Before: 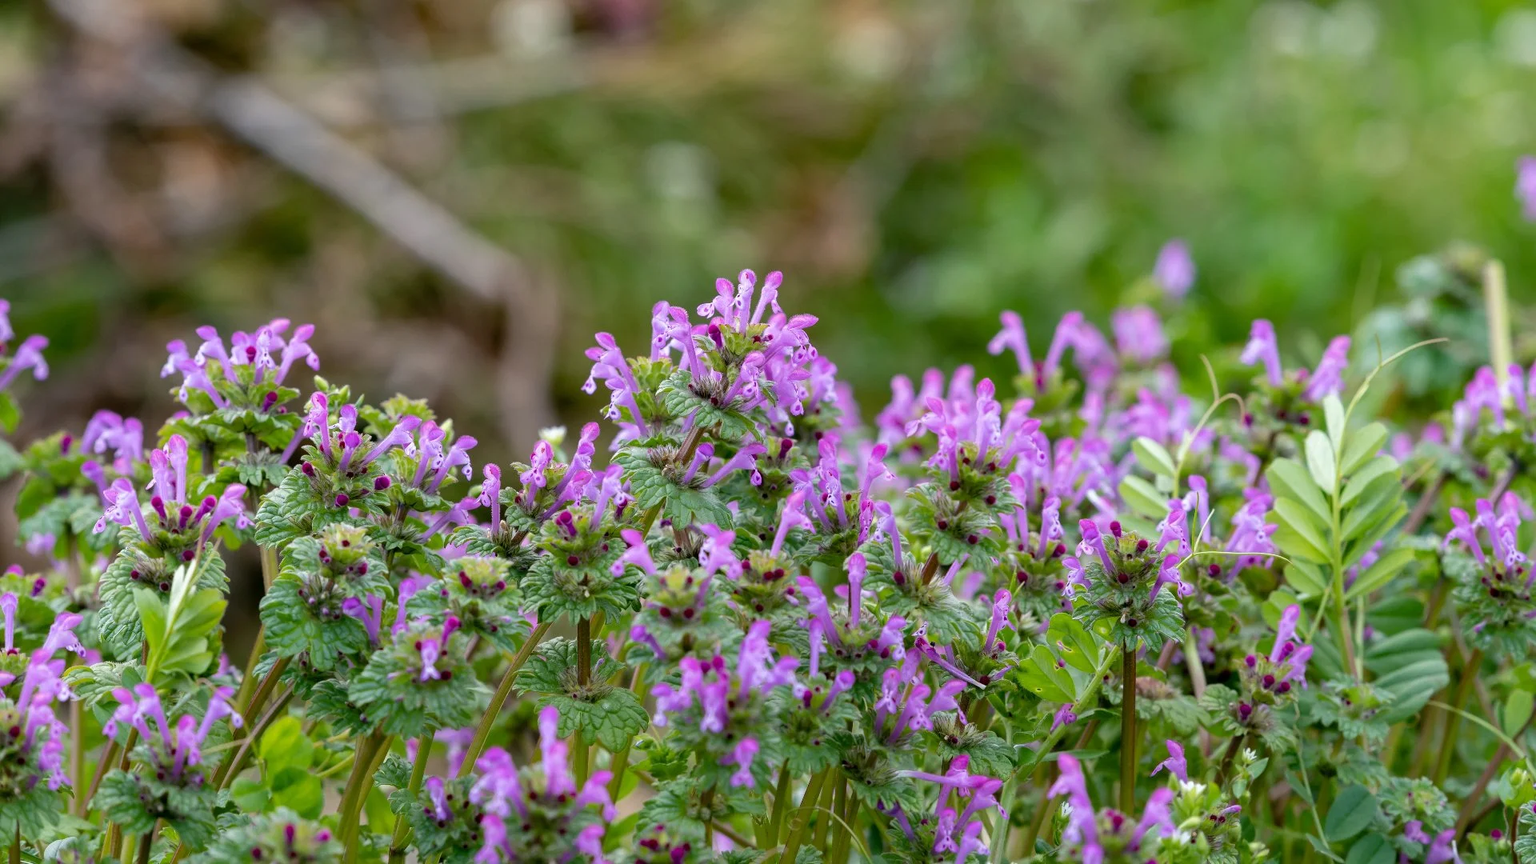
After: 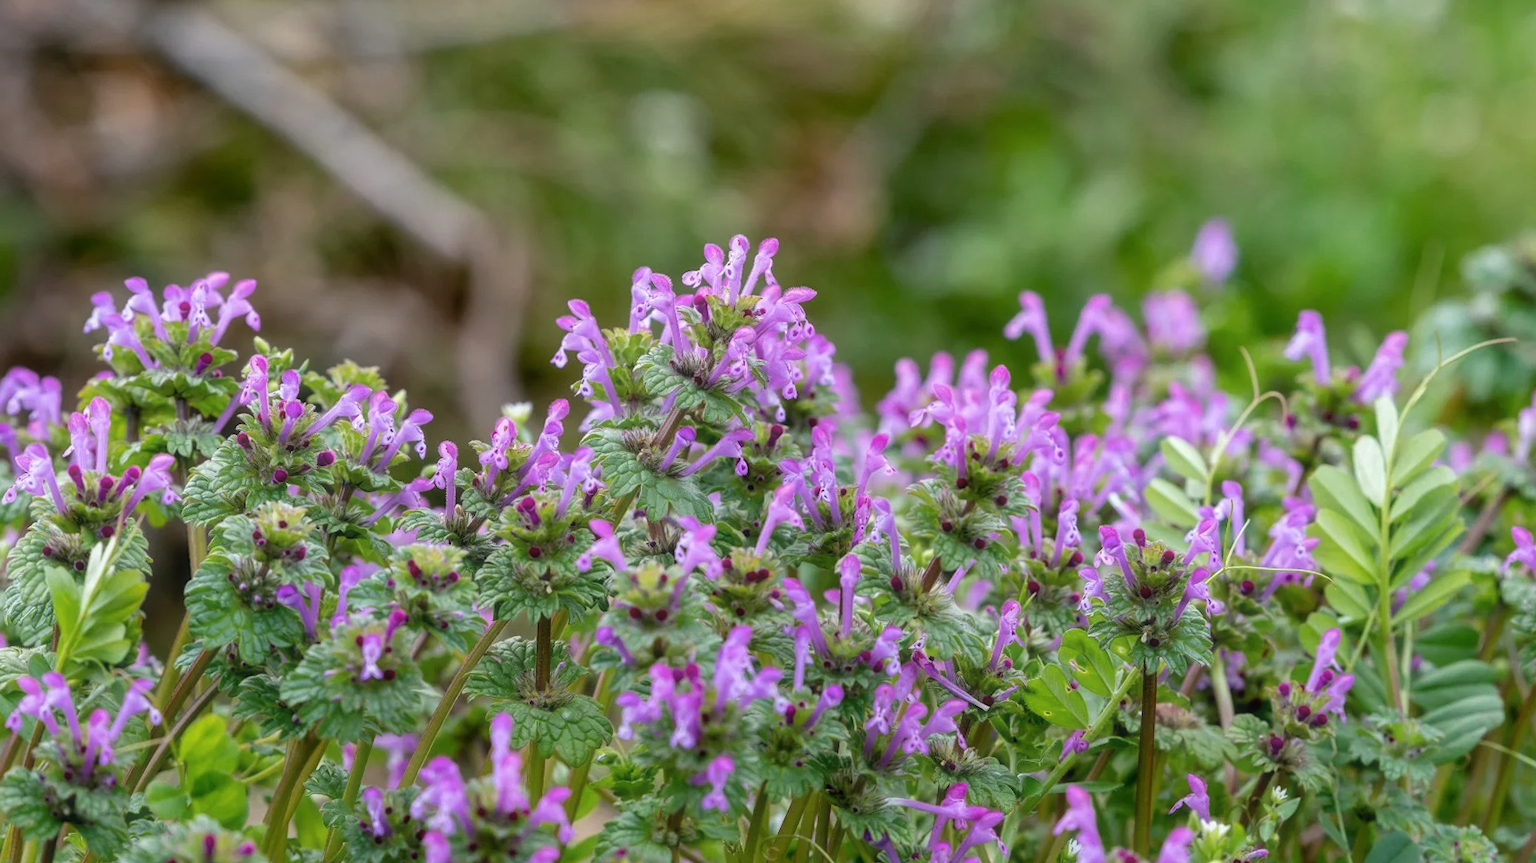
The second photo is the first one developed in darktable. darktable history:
crop and rotate: angle -1.96°, left 3.097%, top 4.154%, right 1.586%, bottom 0.529%
local contrast: detail 110%
haze removal: strength -0.1, adaptive false
